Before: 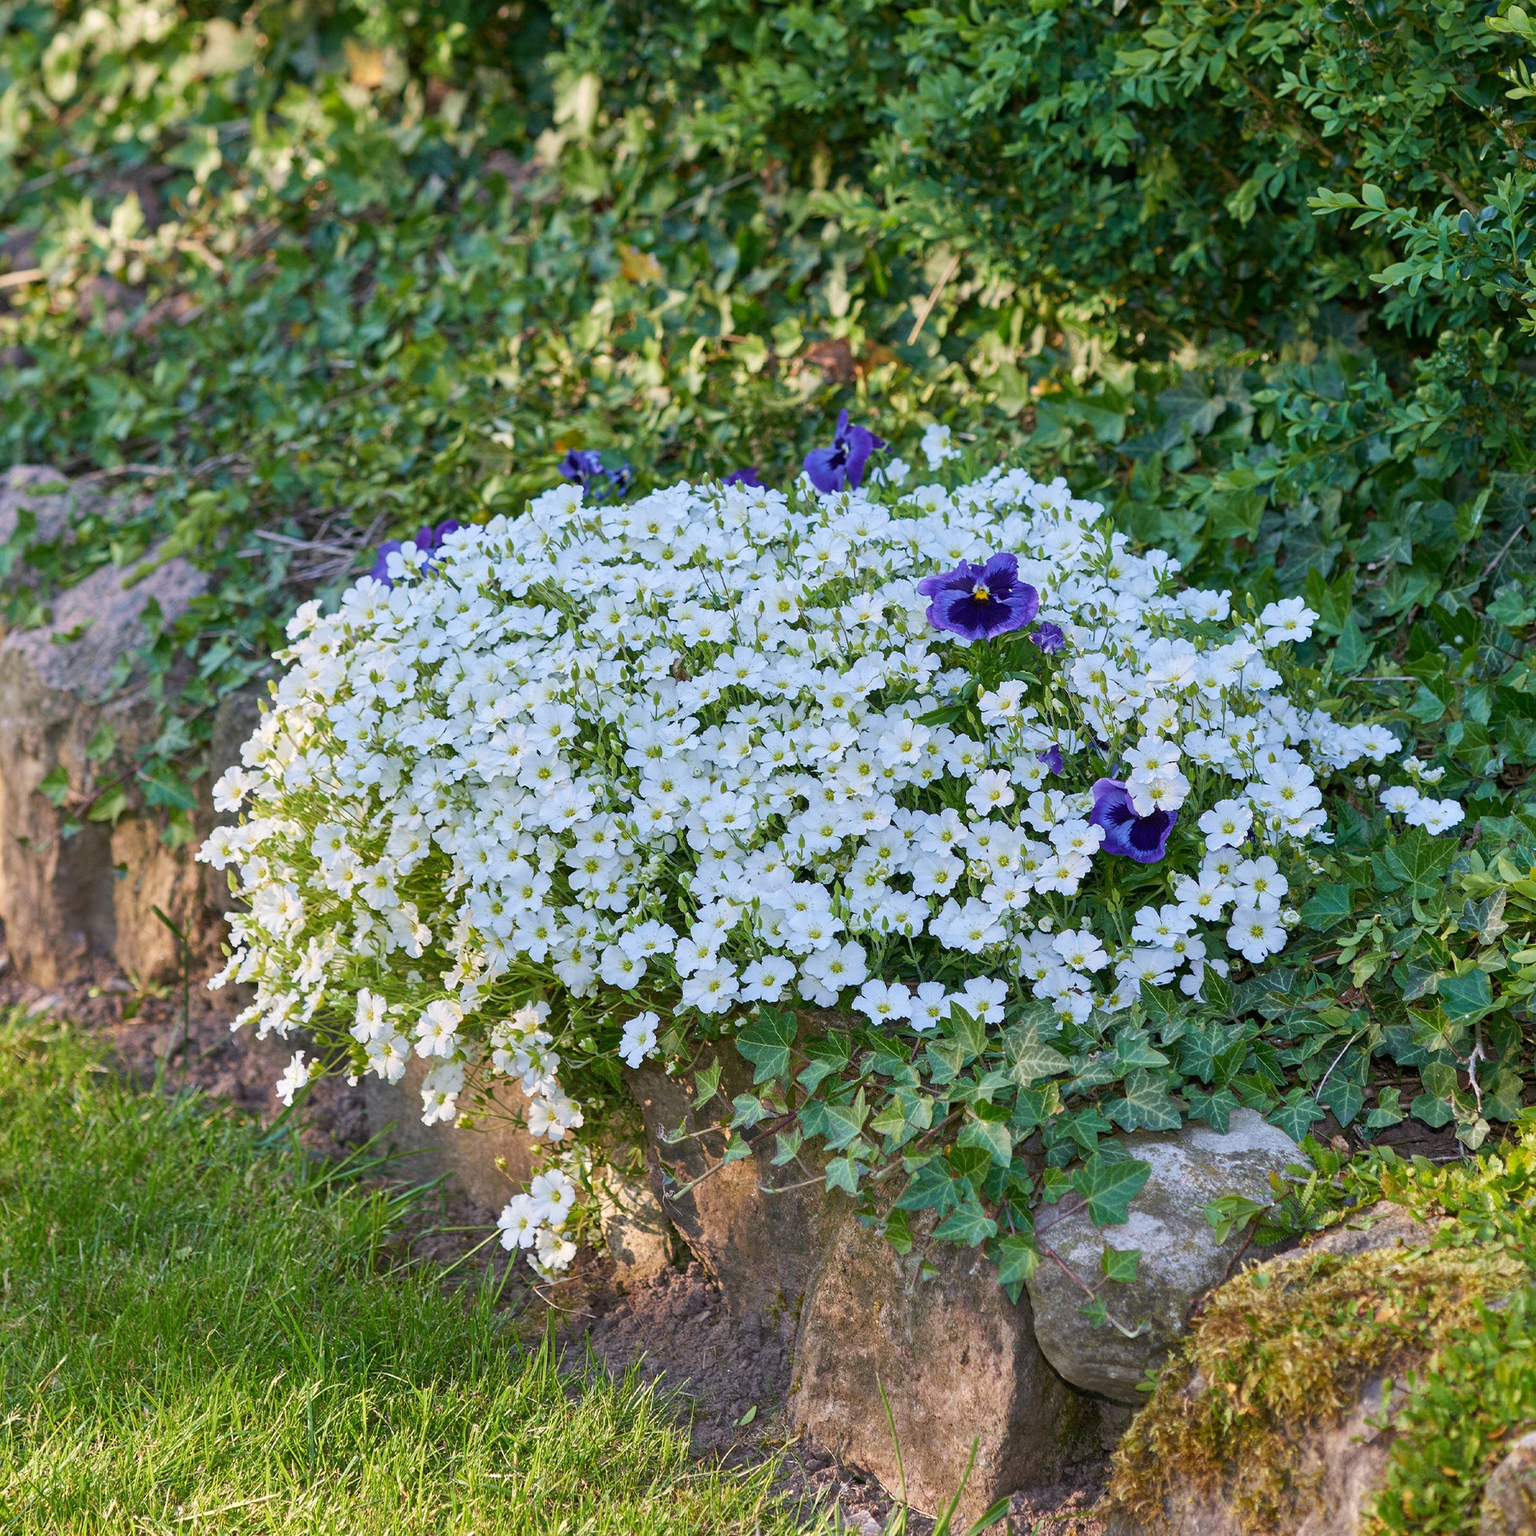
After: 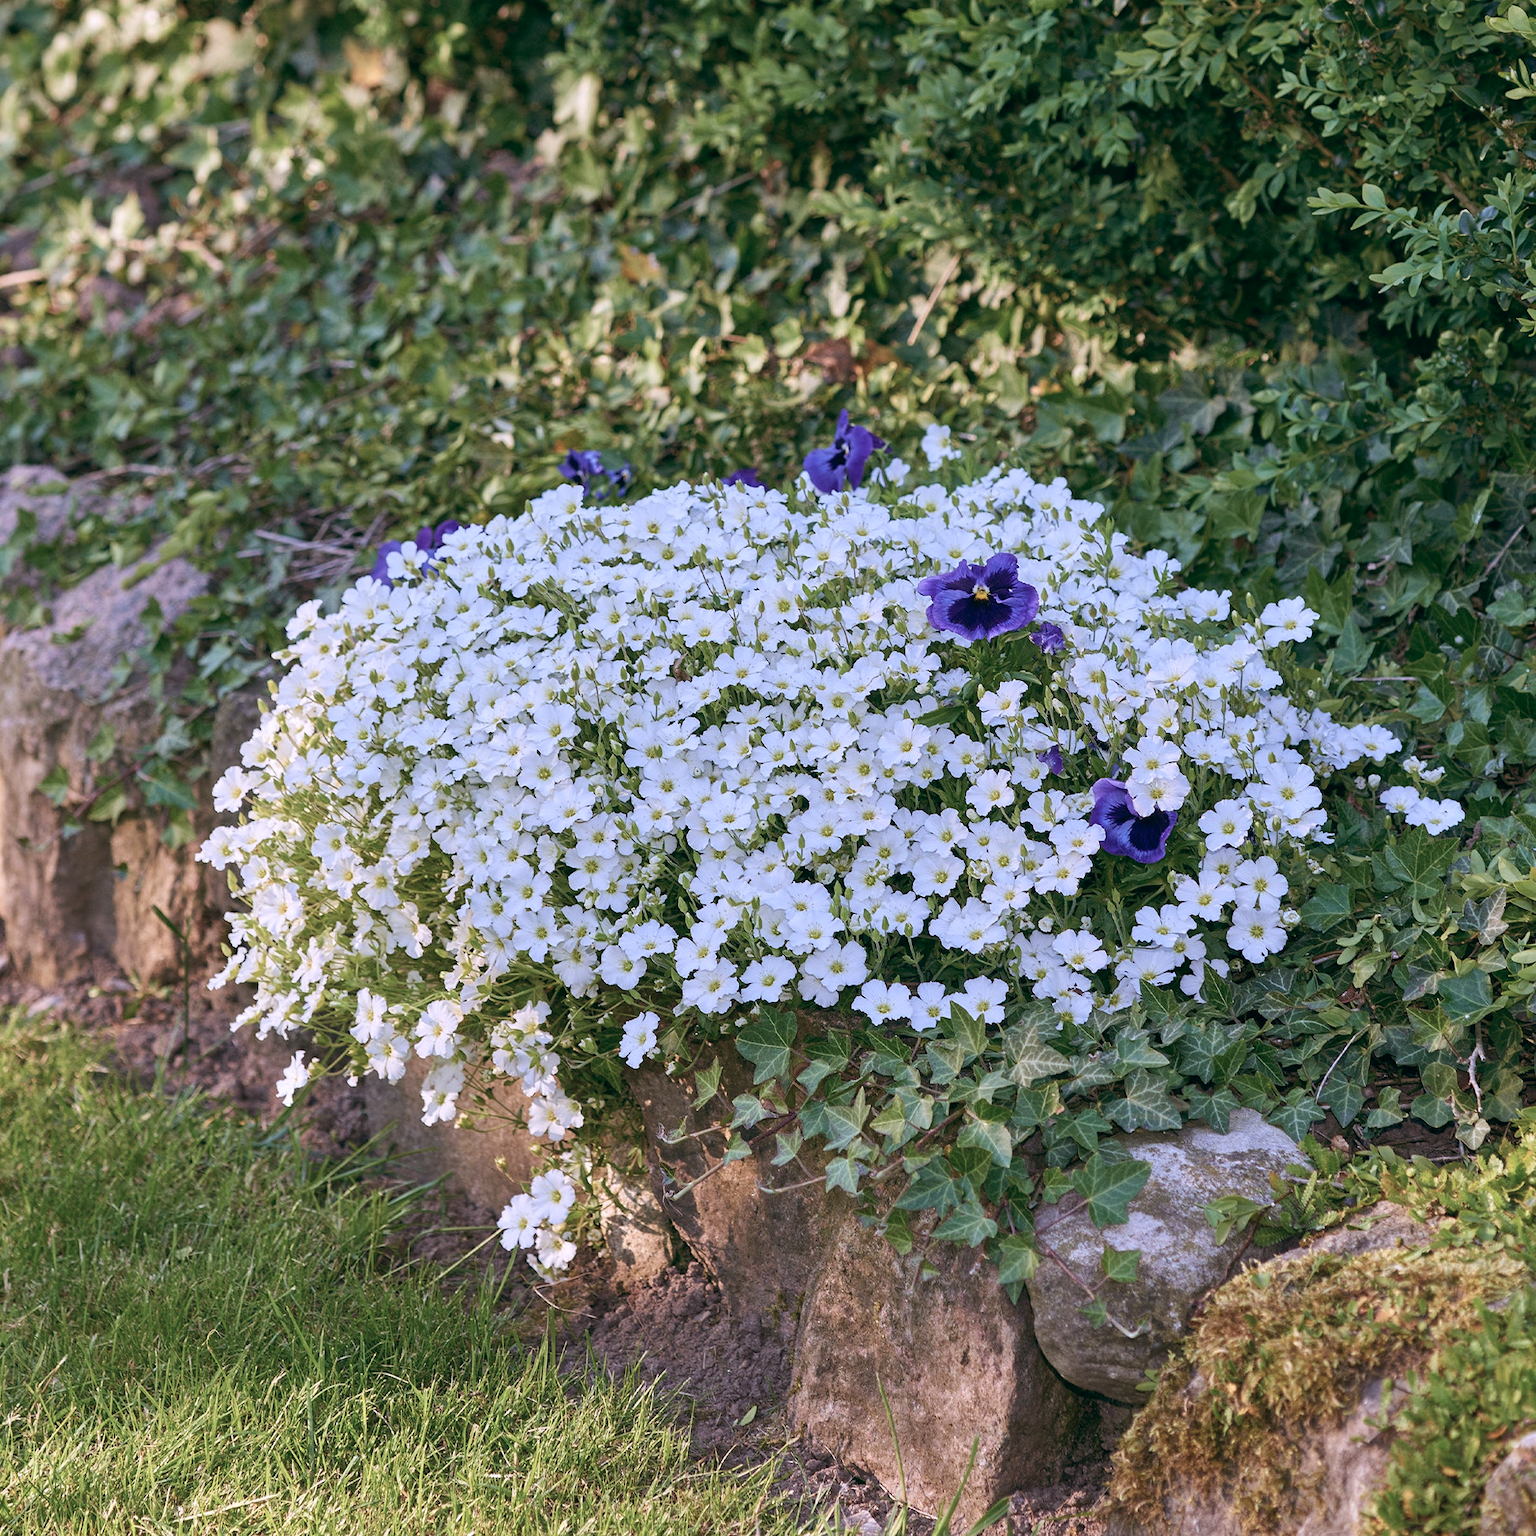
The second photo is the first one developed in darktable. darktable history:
color balance: lift [1, 0.994, 1.002, 1.006], gamma [0.957, 1.081, 1.016, 0.919], gain [0.97, 0.972, 1.01, 1.028], input saturation 91.06%, output saturation 79.8%
contrast brightness saturation: contrast 0.05
white balance: red 1.066, blue 1.119
